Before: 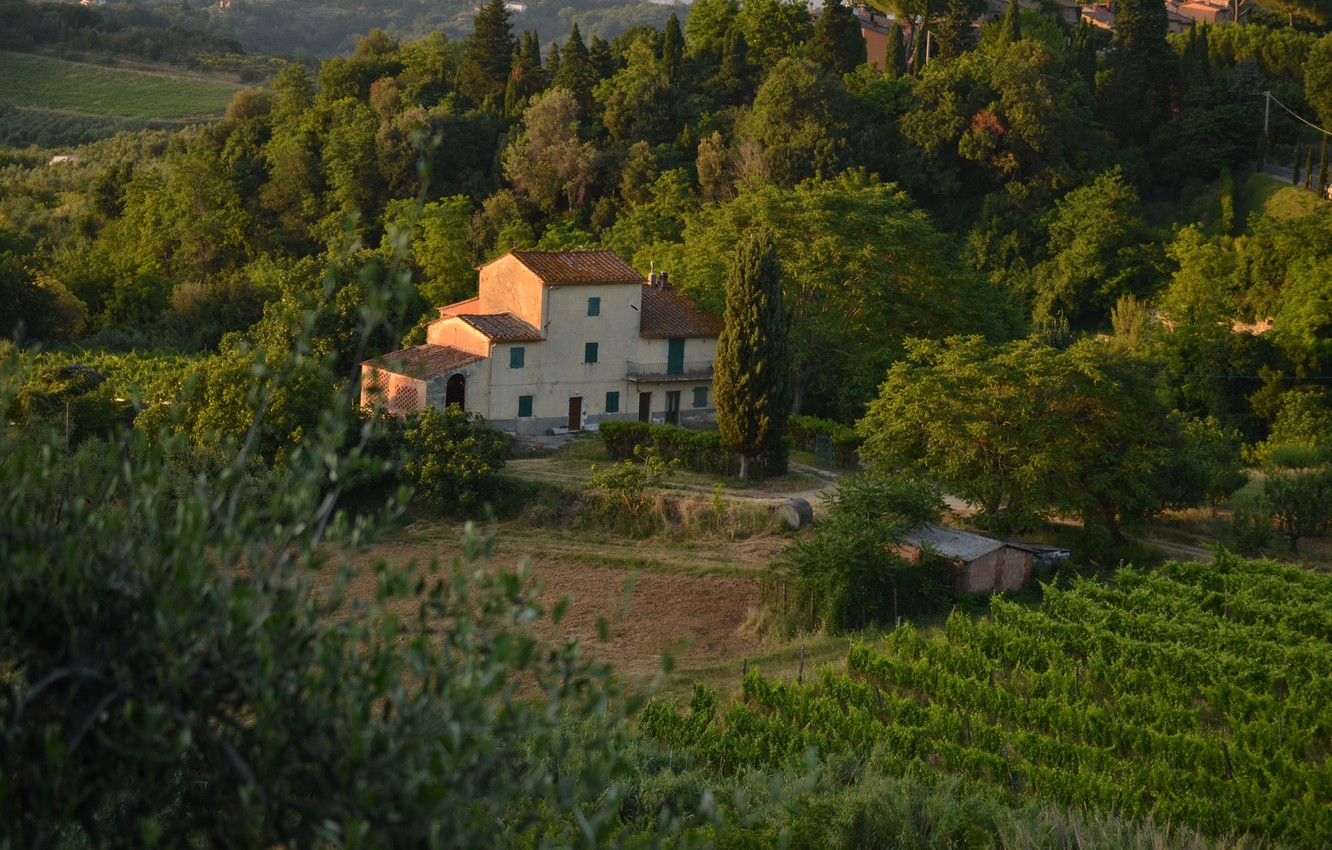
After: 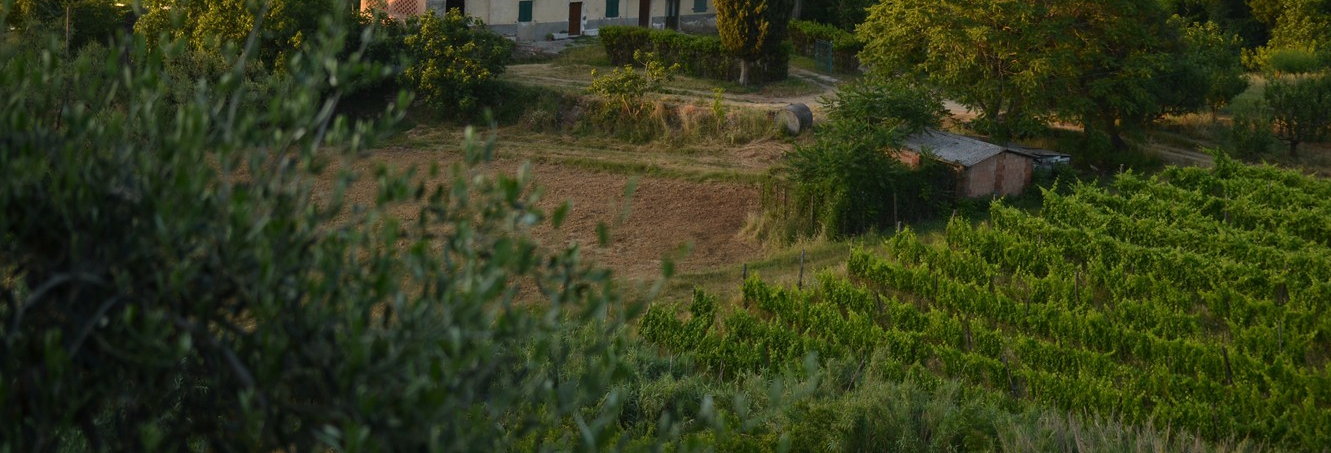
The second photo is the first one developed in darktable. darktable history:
crop and rotate: top 46.627%, right 0.037%
